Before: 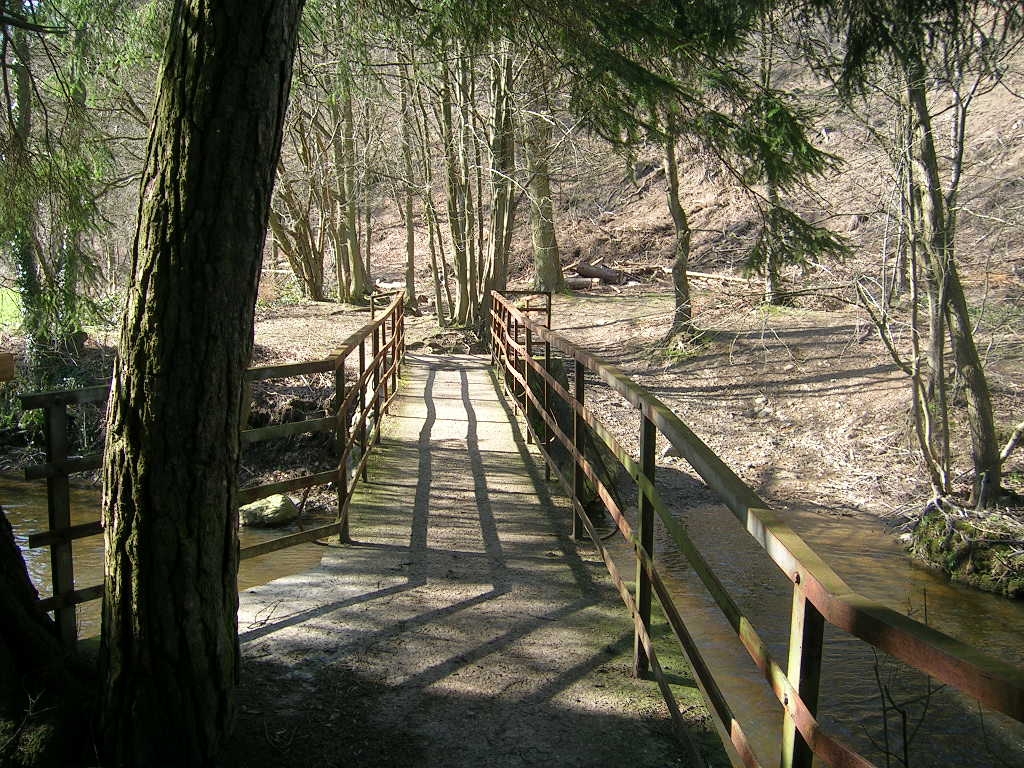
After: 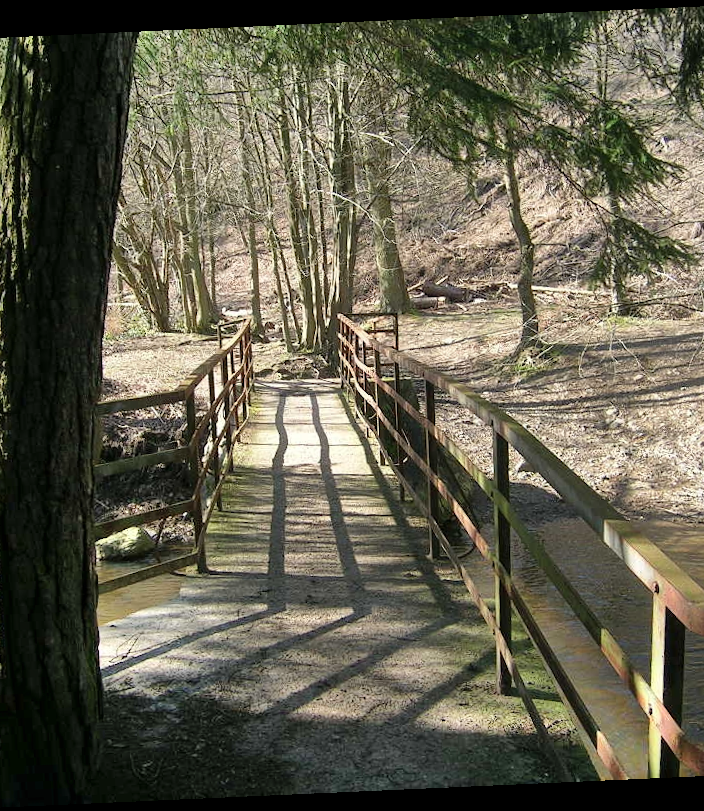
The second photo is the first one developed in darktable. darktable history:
rotate and perspective: rotation -2.56°, automatic cropping off
shadows and highlights: low approximation 0.01, soften with gaussian
crop and rotate: left 15.754%, right 17.579%
